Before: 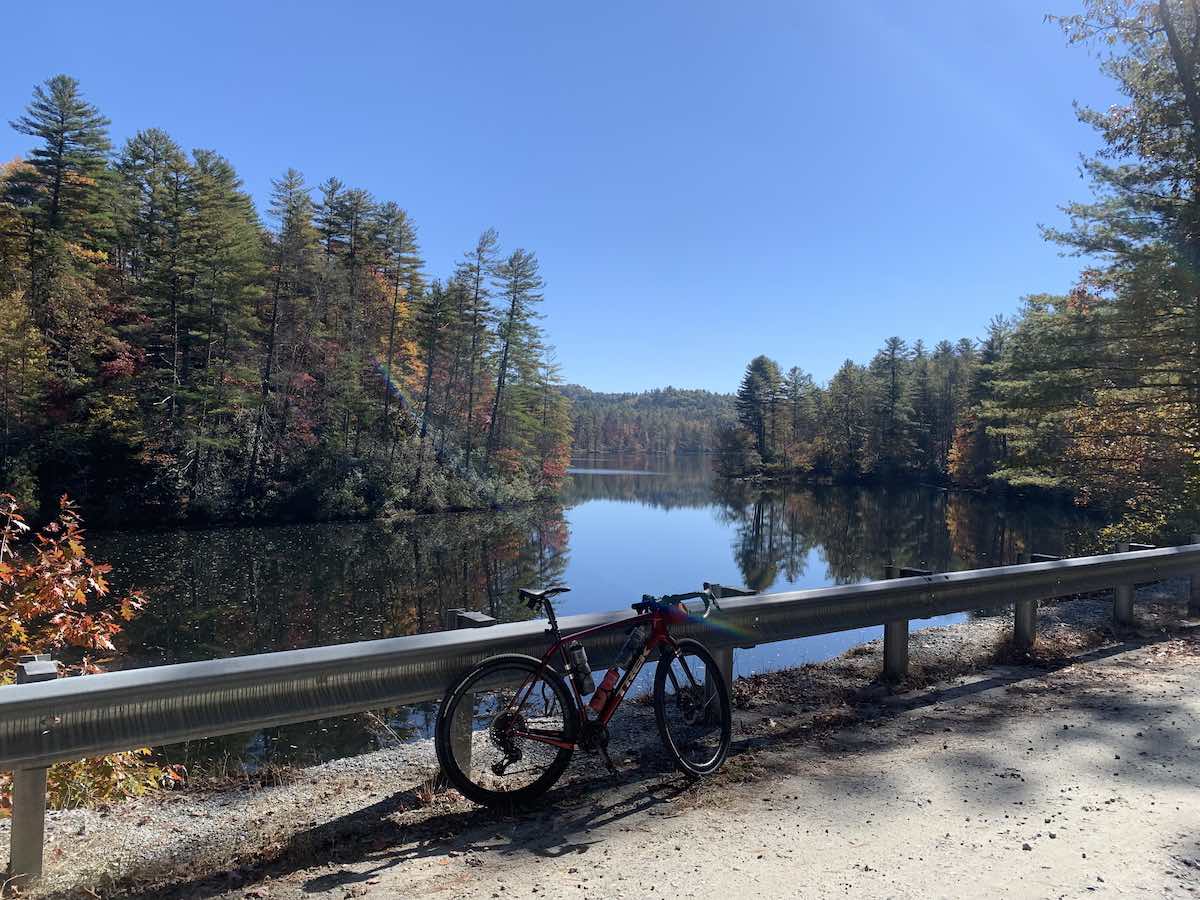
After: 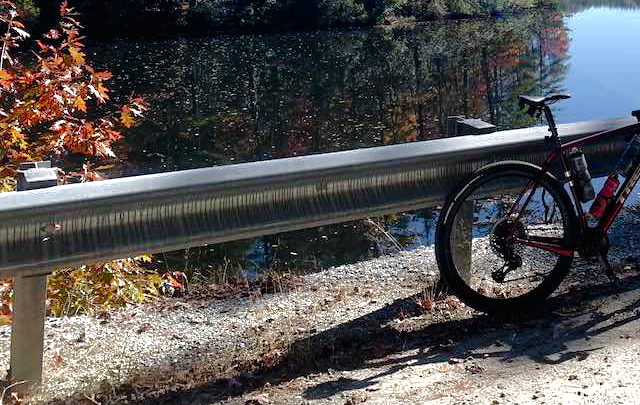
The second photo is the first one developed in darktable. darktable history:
crop and rotate: top 54.778%, right 46.61%, bottom 0.159%
base curve: curves: ch0 [(0, 0) (0.826, 0.587) (1, 1)]
exposure: black level correction 0, exposure 0.7 EV, compensate exposure bias true, compensate highlight preservation false
tone curve: curves: ch0 [(0, 0) (0.003, 0.01) (0.011, 0.01) (0.025, 0.011) (0.044, 0.019) (0.069, 0.032) (0.1, 0.054) (0.136, 0.088) (0.177, 0.138) (0.224, 0.214) (0.277, 0.297) (0.335, 0.391) (0.399, 0.469) (0.468, 0.551) (0.543, 0.622) (0.623, 0.699) (0.709, 0.775) (0.801, 0.85) (0.898, 0.929) (1, 1)], preserve colors none
